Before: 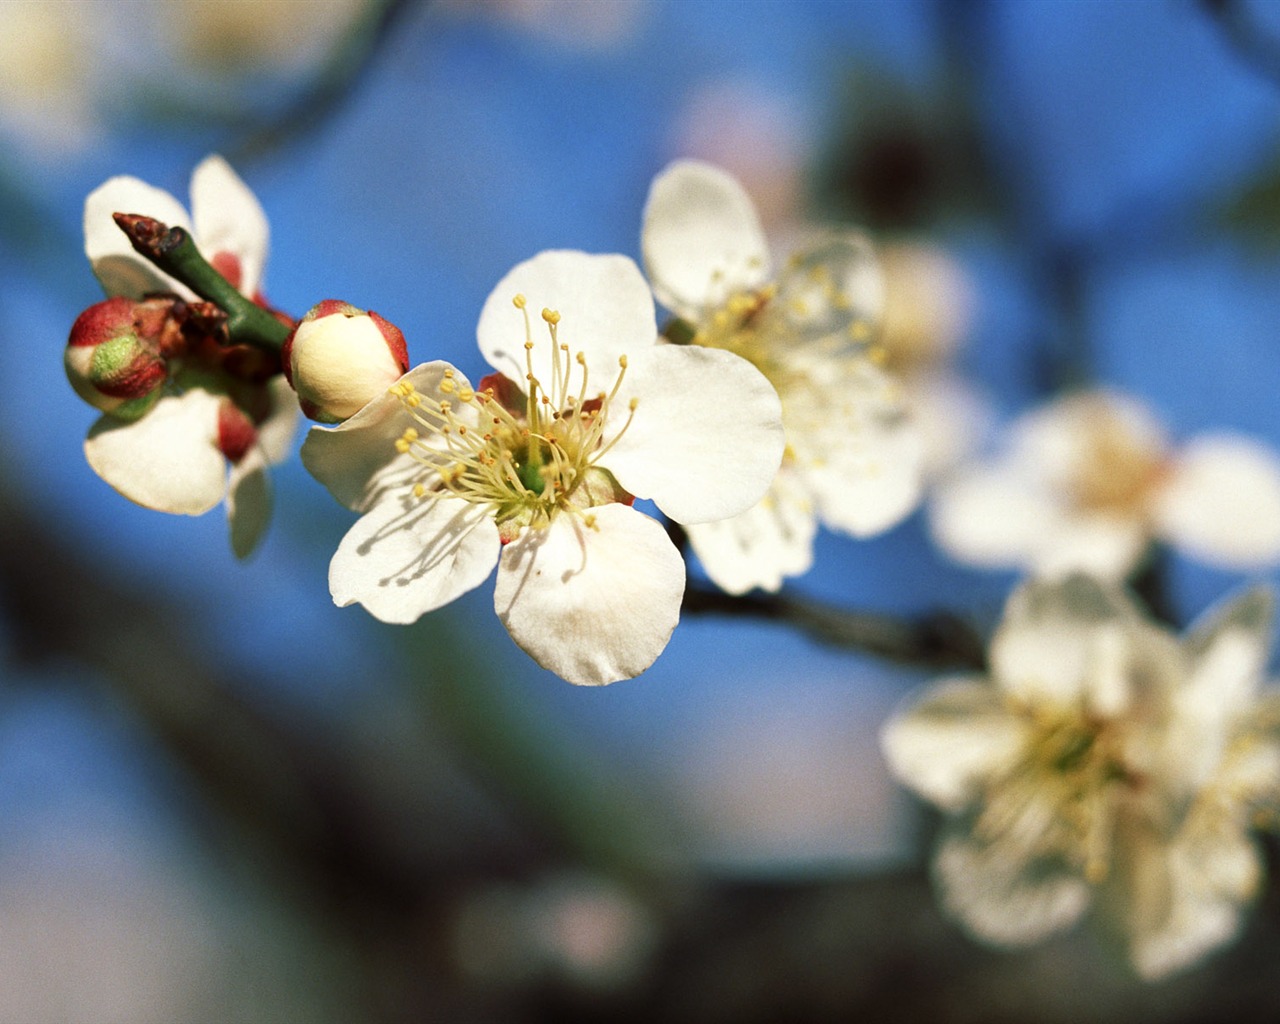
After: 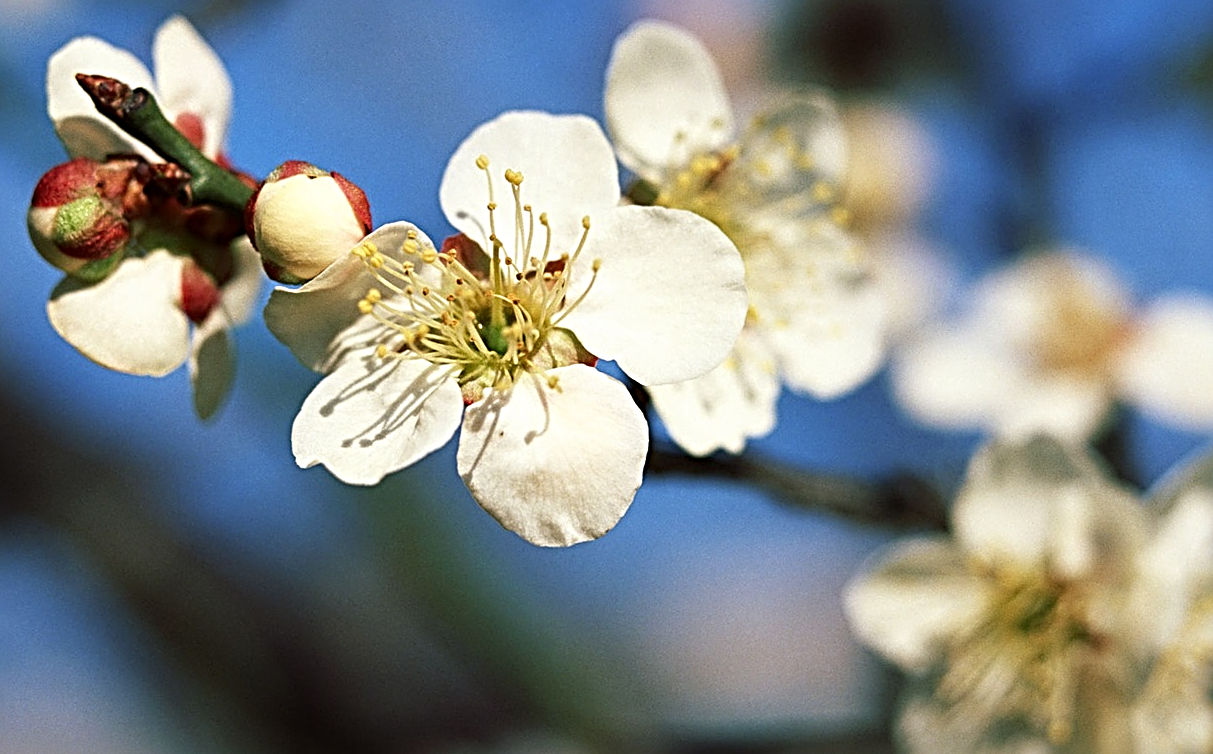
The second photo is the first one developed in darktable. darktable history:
crop and rotate: left 2.958%, top 13.651%, right 2.254%, bottom 12.715%
sharpen: radius 3.661, amount 0.932
